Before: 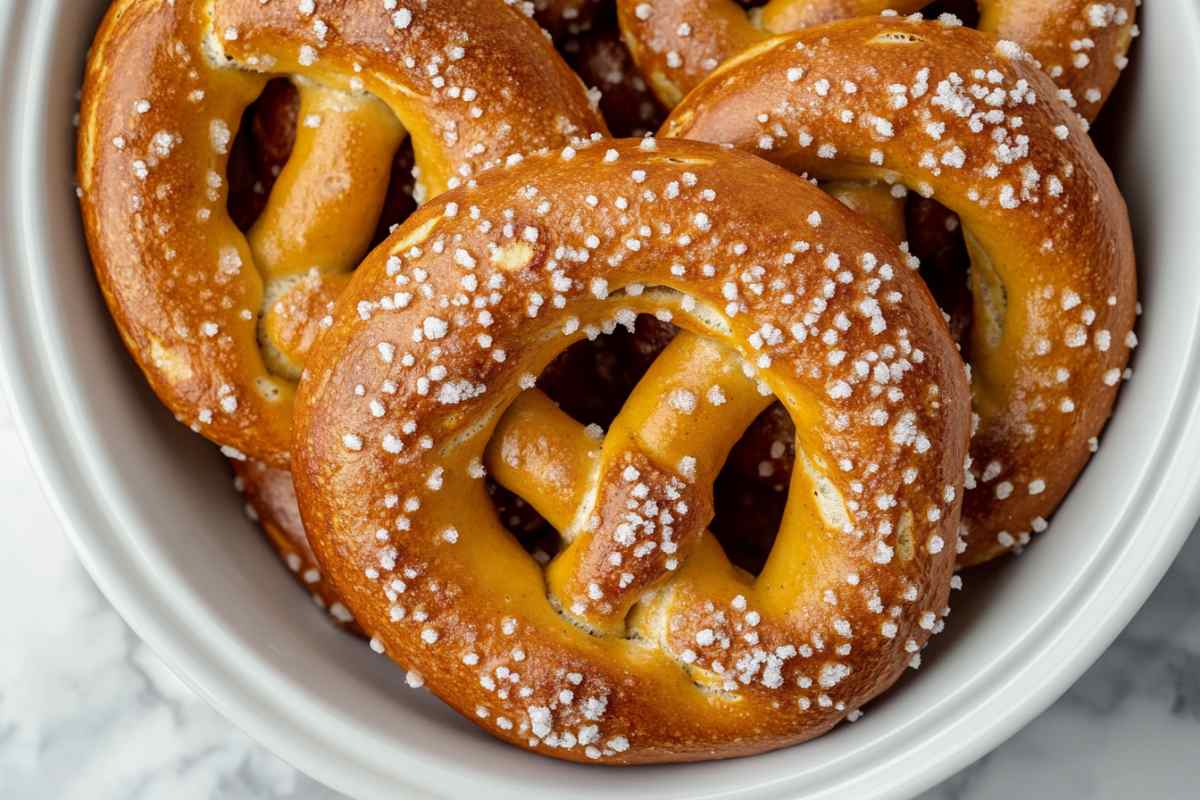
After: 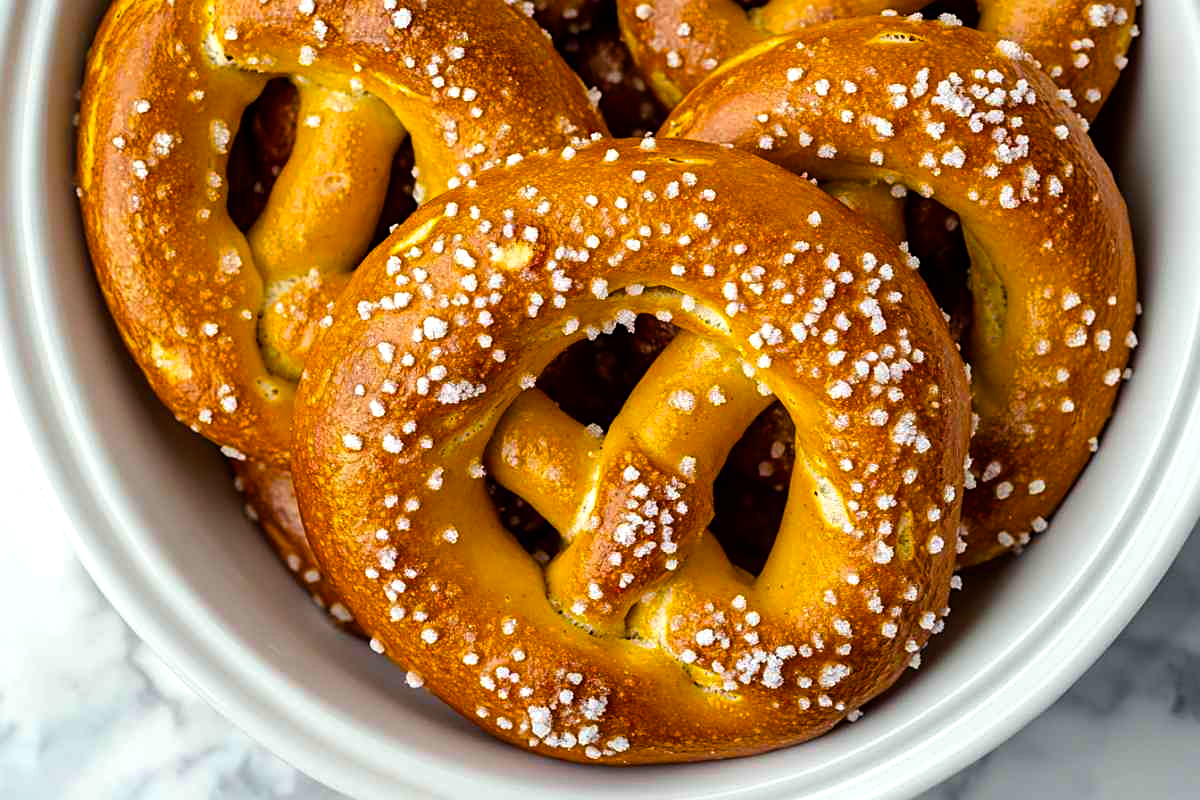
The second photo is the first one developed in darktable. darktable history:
color balance rgb: linear chroma grading › global chroma 50%, perceptual saturation grading › global saturation 2.34%, global vibrance 6.64%, contrast 12.71%, saturation formula JzAzBz (2021)
sharpen: on, module defaults
